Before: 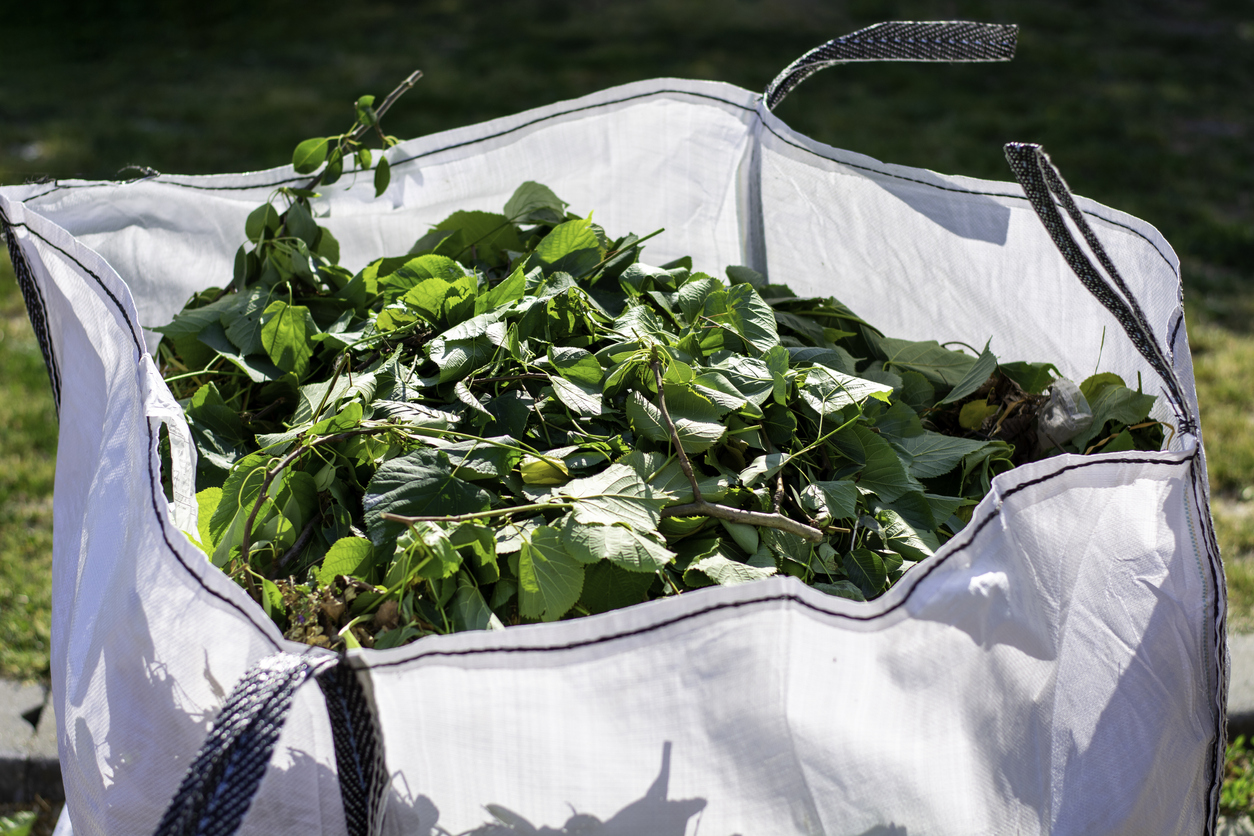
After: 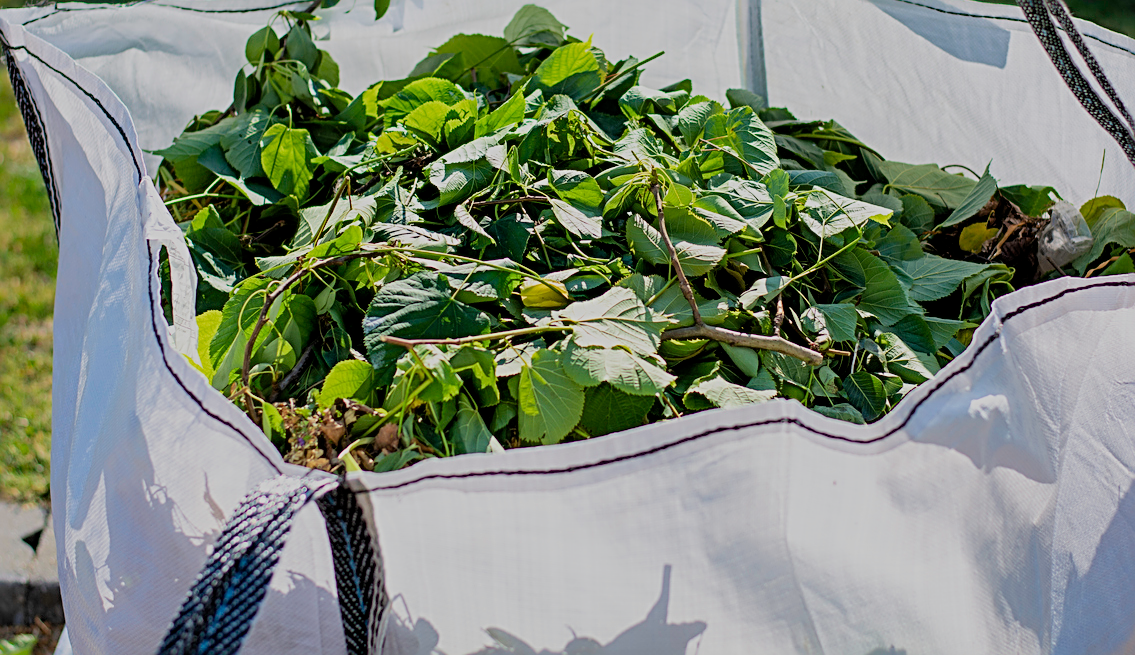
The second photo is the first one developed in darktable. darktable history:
crop: top 21.276%, right 9.447%, bottom 0.343%
filmic rgb: black relative exposure -8.76 EV, white relative exposure 4.98 EV, target black luminance 0%, hardness 3.79, latitude 66.12%, contrast 0.83, shadows ↔ highlights balance 19.68%, add noise in highlights 0.001, color science v3 (2019), use custom middle-gray values true, contrast in highlights soft
sharpen: radius 2.657, amount 0.663
